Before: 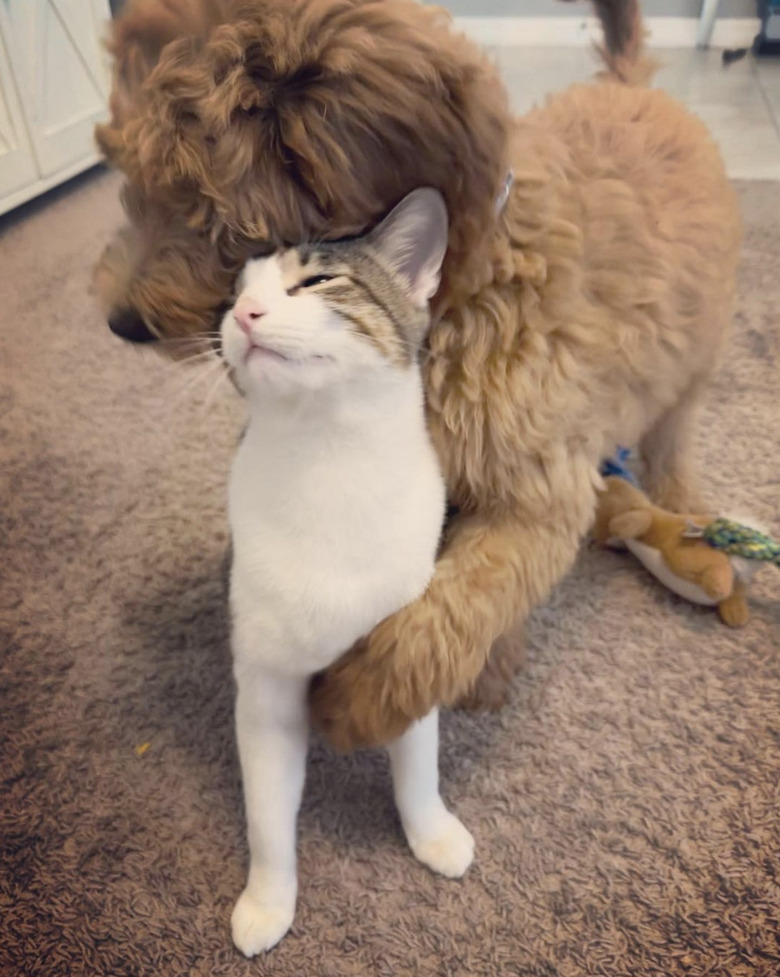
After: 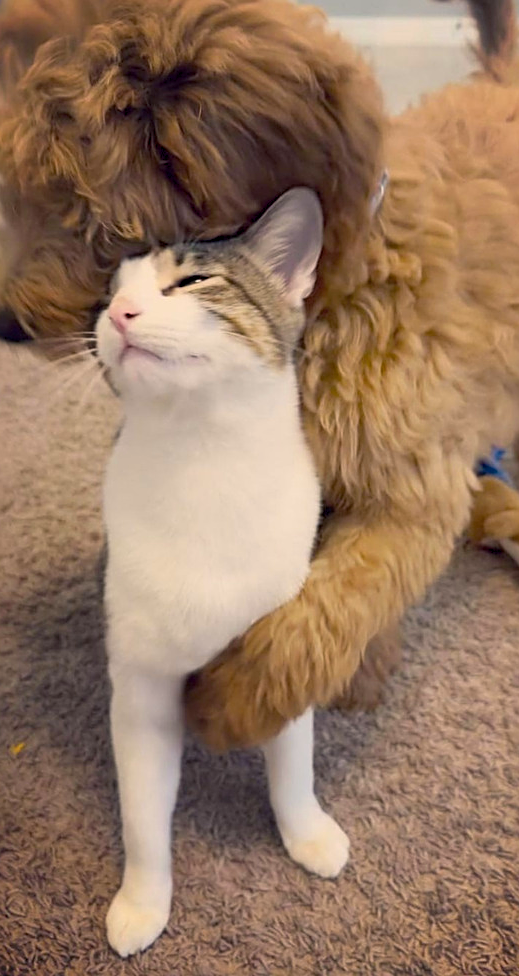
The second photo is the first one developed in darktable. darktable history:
color balance rgb: shadows lift › chroma 2.019%, shadows lift › hue 249.58°, highlights gain › chroma 1.083%, highlights gain › hue 60.28°, global offset › luminance -0.487%, linear chroma grading › global chroma 9.868%, perceptual saturation grading › global saturation 9.993%, global vibrance 20%
crop and rotate: left 16.153%, right 17.274%
sharpen: on, module defaults
